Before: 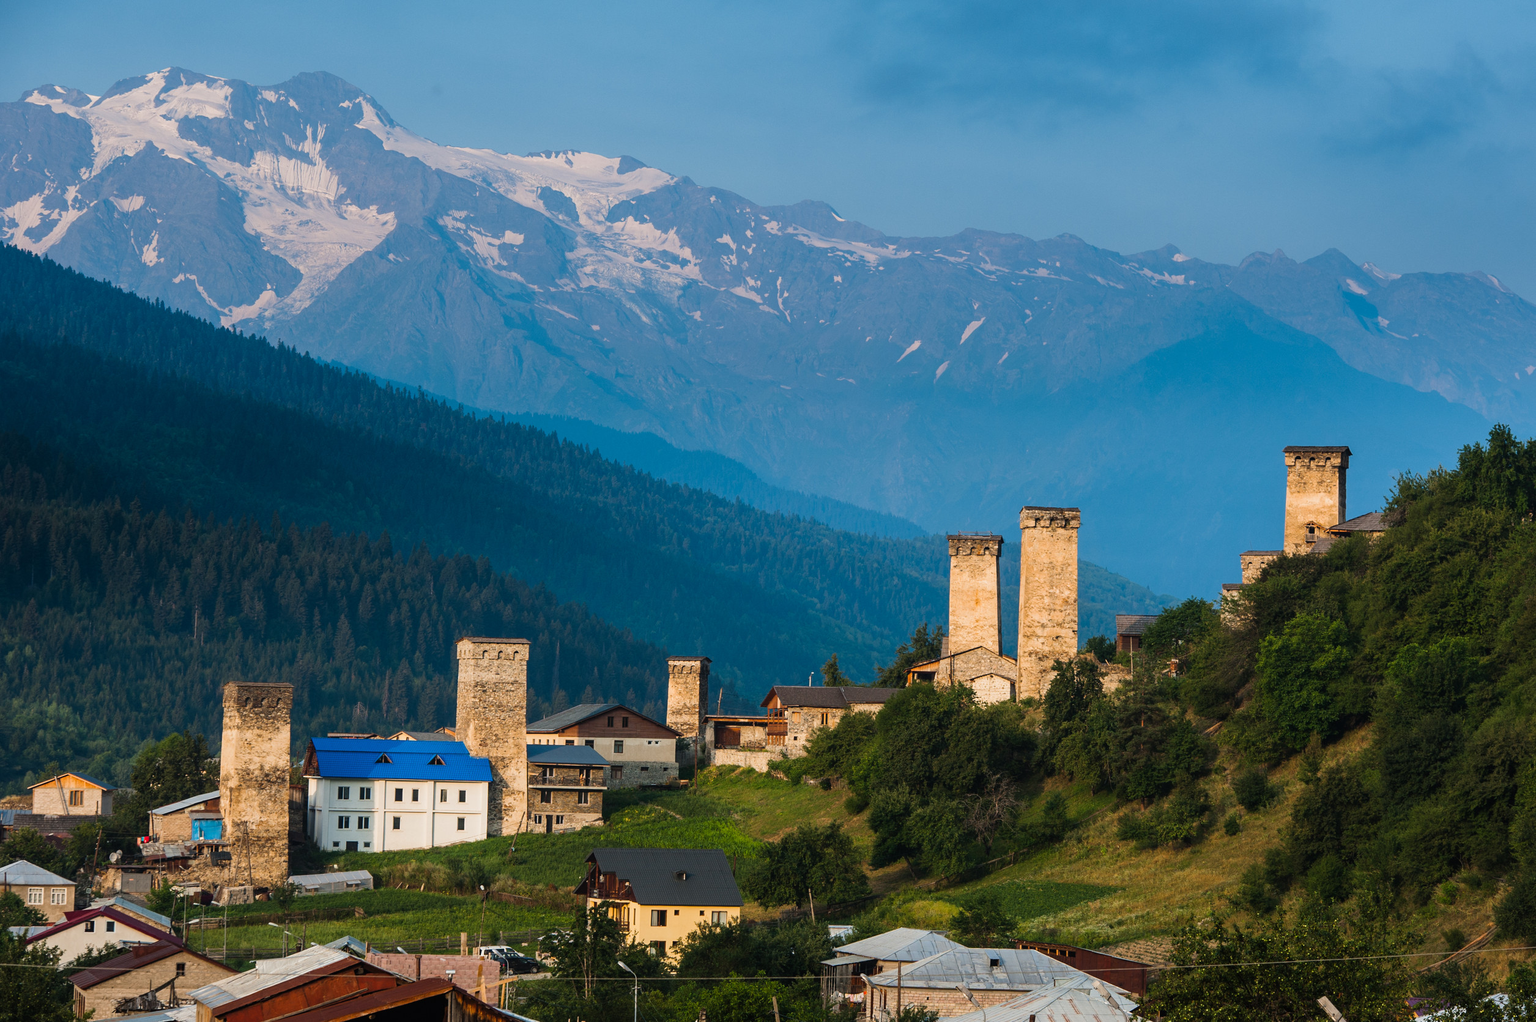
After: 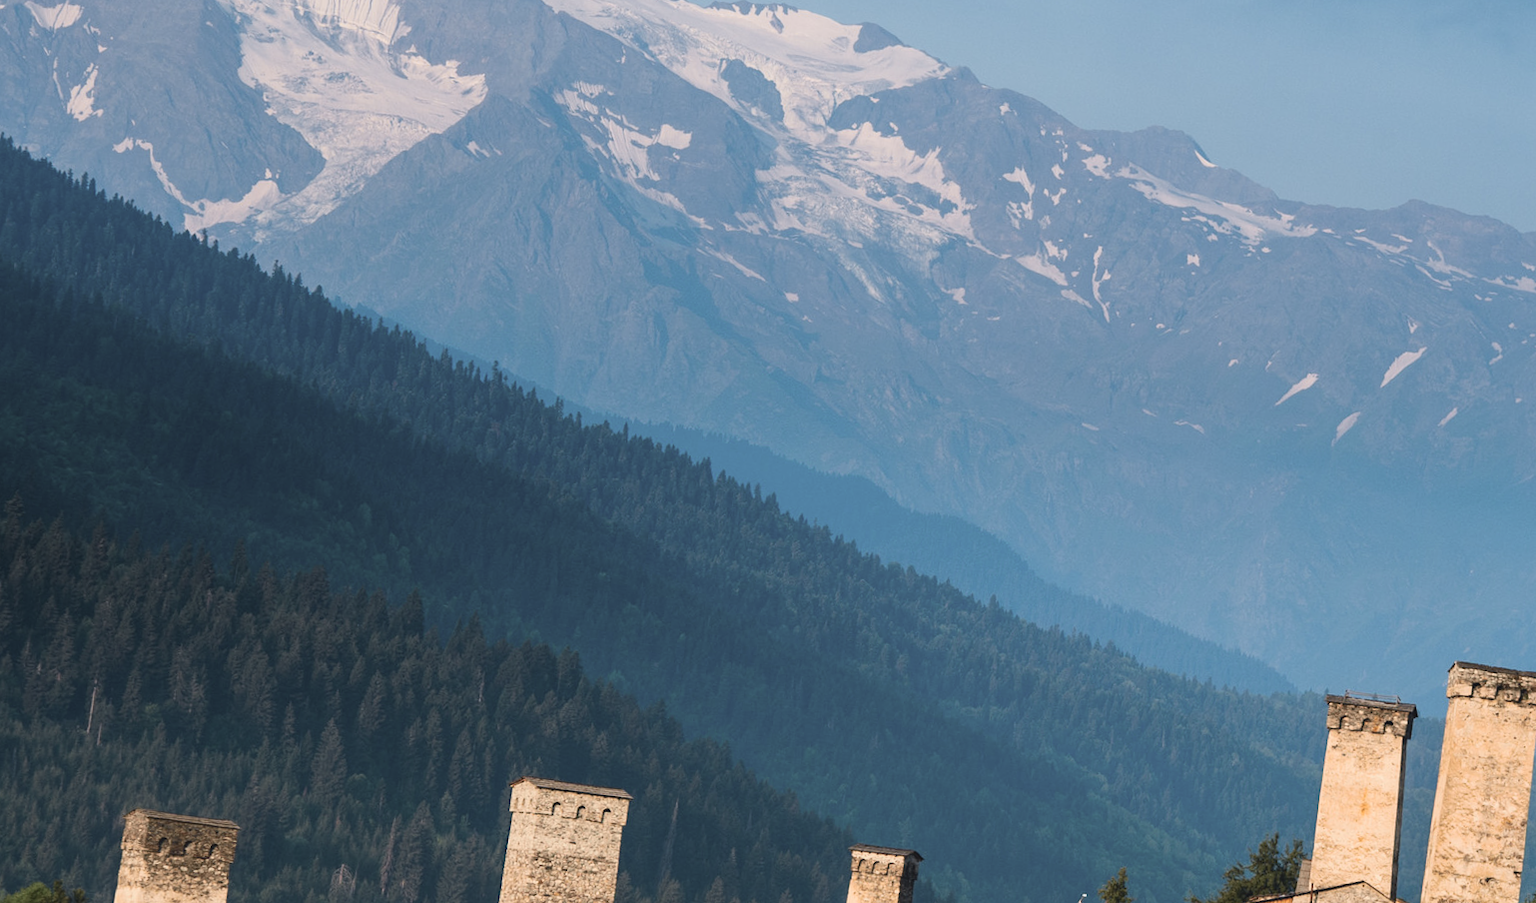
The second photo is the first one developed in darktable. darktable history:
contrast brightness saturation: contrast -0.09, brightness -0.031, saturation -0.115
crop and rotate: angle -6.06°, left 2.21%, top 6.897%, right 27.153%, bottom 30.583%
tone curve: curves: ch0 [(0, 0) (0.739, 0.837) (1, 1)]; ch1 [(0, 0) (0.226, 0.261) (0.383, 0.397) (0.462, 0.473) (0.498, 0.502) (0.521, 0.52) (0.578, 0.57) (1, 1)]; ch2 [(0, 0) (0.438, 0.456) (0.5, 0.5) (0.547, 0.557) (0.597, 0.58) (0.629, 0.603) (1, 1)], color space Lab, independent channels
